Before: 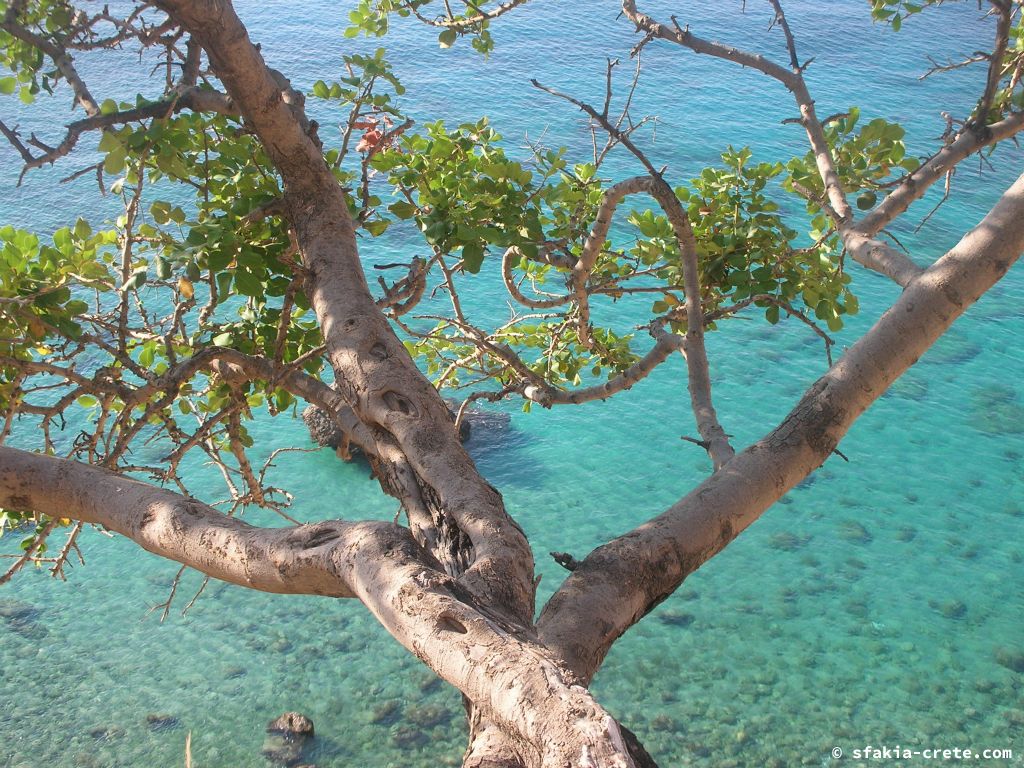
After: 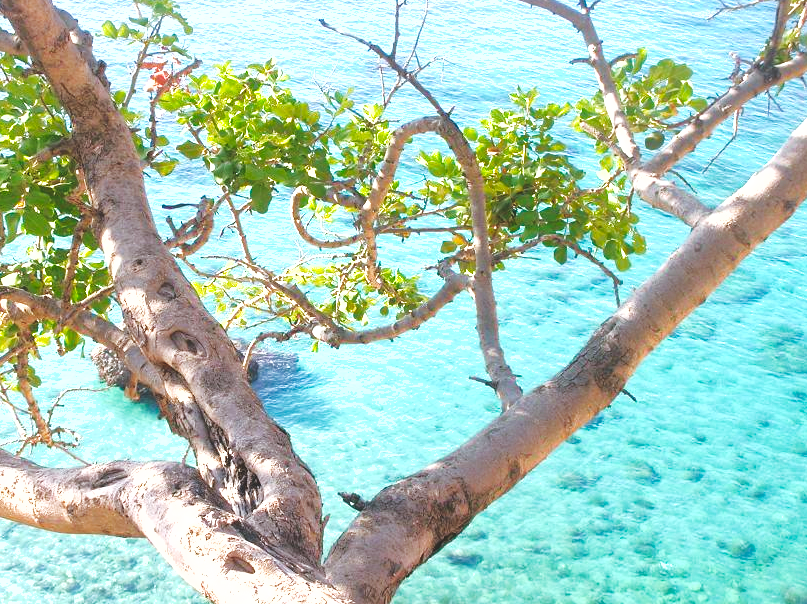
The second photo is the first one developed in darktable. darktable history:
white balance: red 0.976, blue 1.04
tone curve: curves: ch0 [(0, 0) (0.003, 0.103) (0.011, 0.103) (0.025, 0.105) (0.044, 0.108) (0.069, 0.108) (0.1, 0.111) (0.136, 0.121) (0.177, 0.145) (0.224, 0.174) (0.277, 0.223) (0.335, 0.289) (0.399, 0.374) (0.468, 0.47) (0.543, 0.579) (0.623, 0.687) (0.709, 0.787) (0.801, 0.879) (0.898, 0.942) (1, 1)], preserve colors none
crop and rotate: left 20.74%, top 7.912%, right 0.375%, bottom 13.378%
shadows and highlights: shadows 30
exposure: black level correction 0, exposure 1.3 EV, compensate highlight preservation false
